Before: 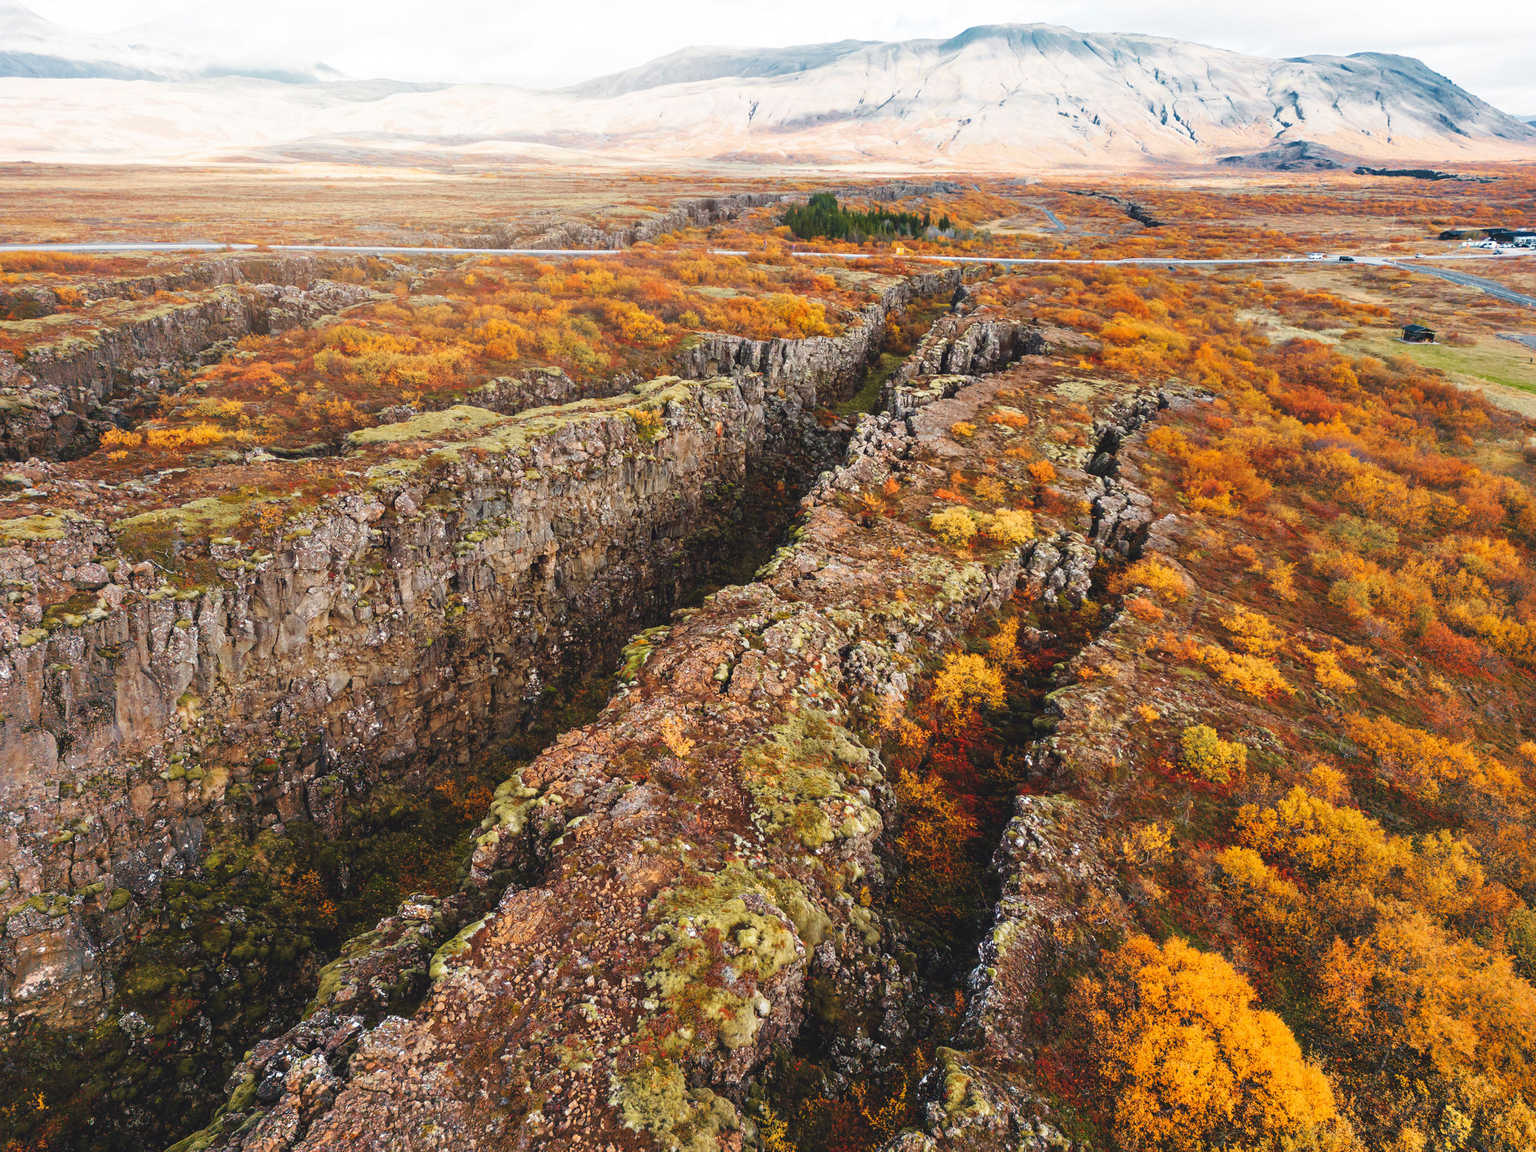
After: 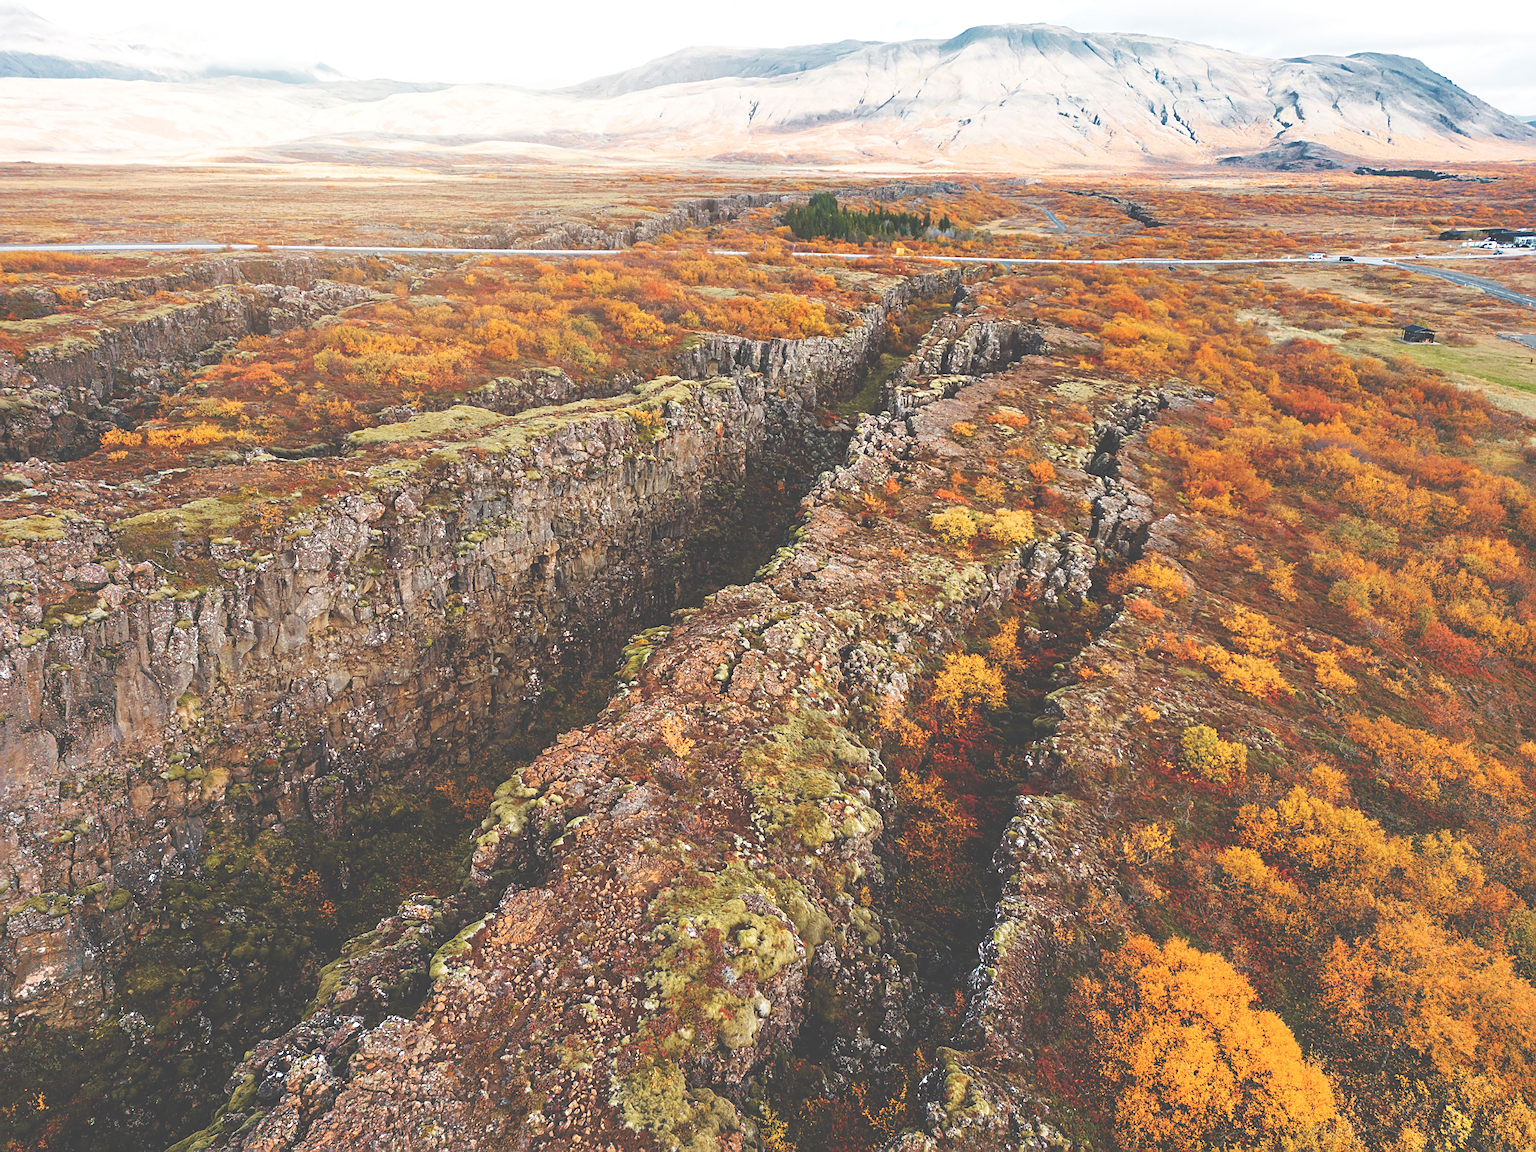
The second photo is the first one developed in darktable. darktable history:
exposure: black level correction -0.04, exposure 0.061 EV, compensate exposure bias true, compensate highlight preservation false
sharpen: amount 0.49
